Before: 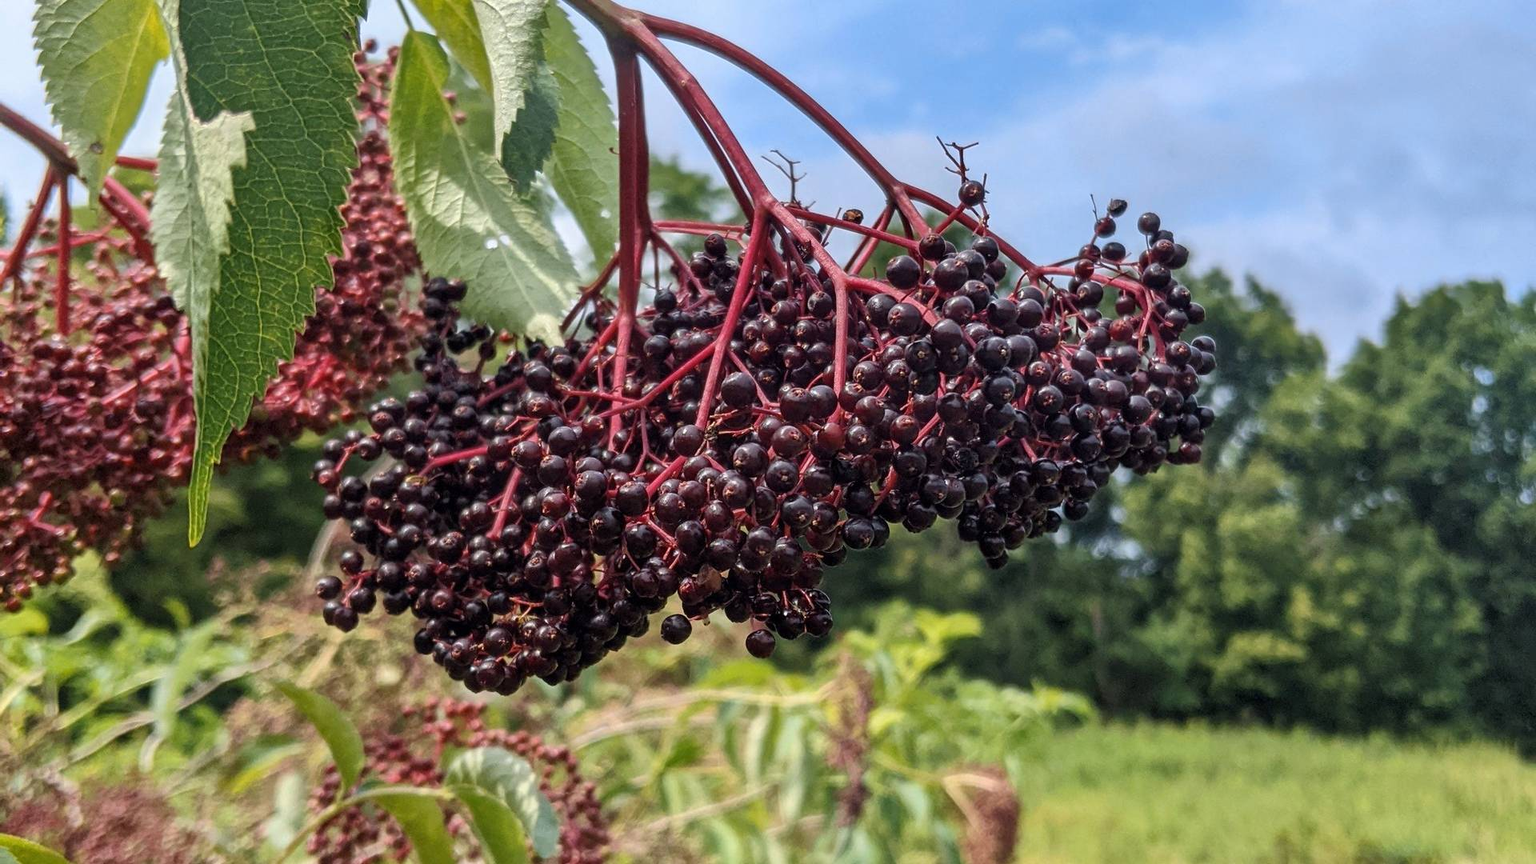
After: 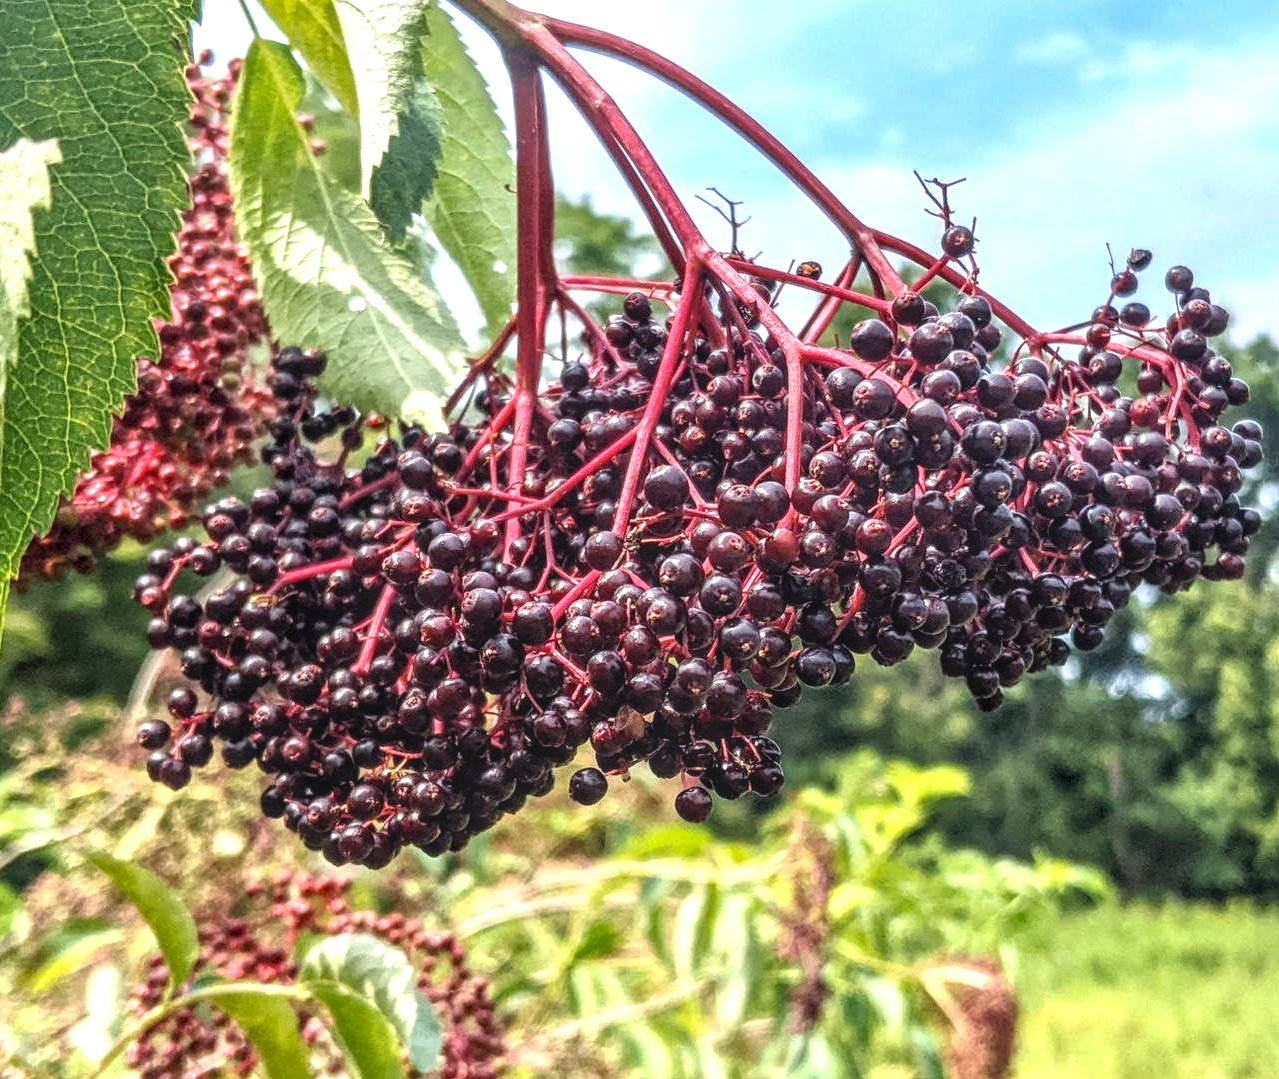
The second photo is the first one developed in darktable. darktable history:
local contrast: highlights 3%, shadows 0%, detail 134%
levels: levels [0, 0.374, 0.749]
crop and rotate: left 13.421%, right 19.956%
